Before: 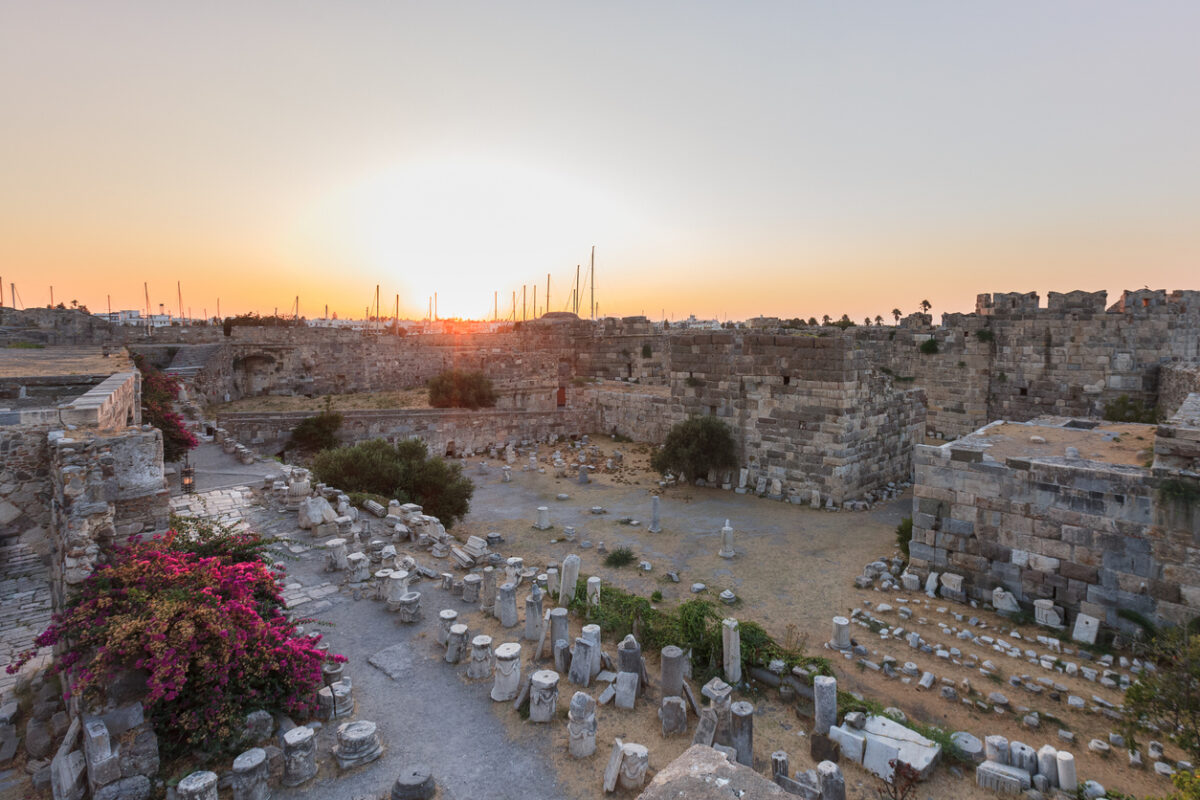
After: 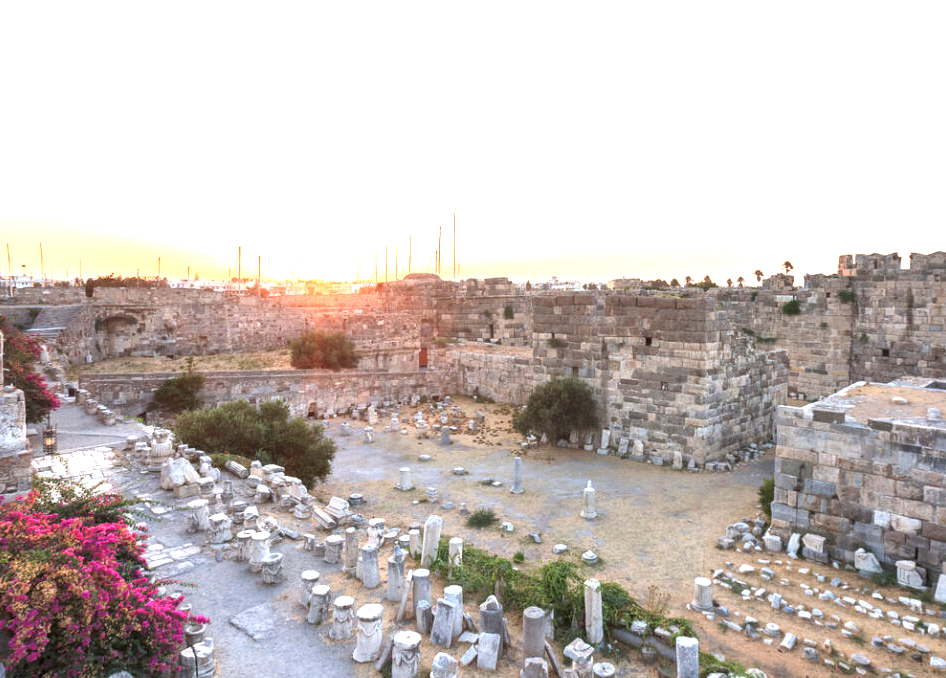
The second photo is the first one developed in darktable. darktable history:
crop: left 11.529%, top 4.937%, right 9.591%, bottom 10.223%
exposure: exposure 1.524 EV, compensate highlight preservation false
